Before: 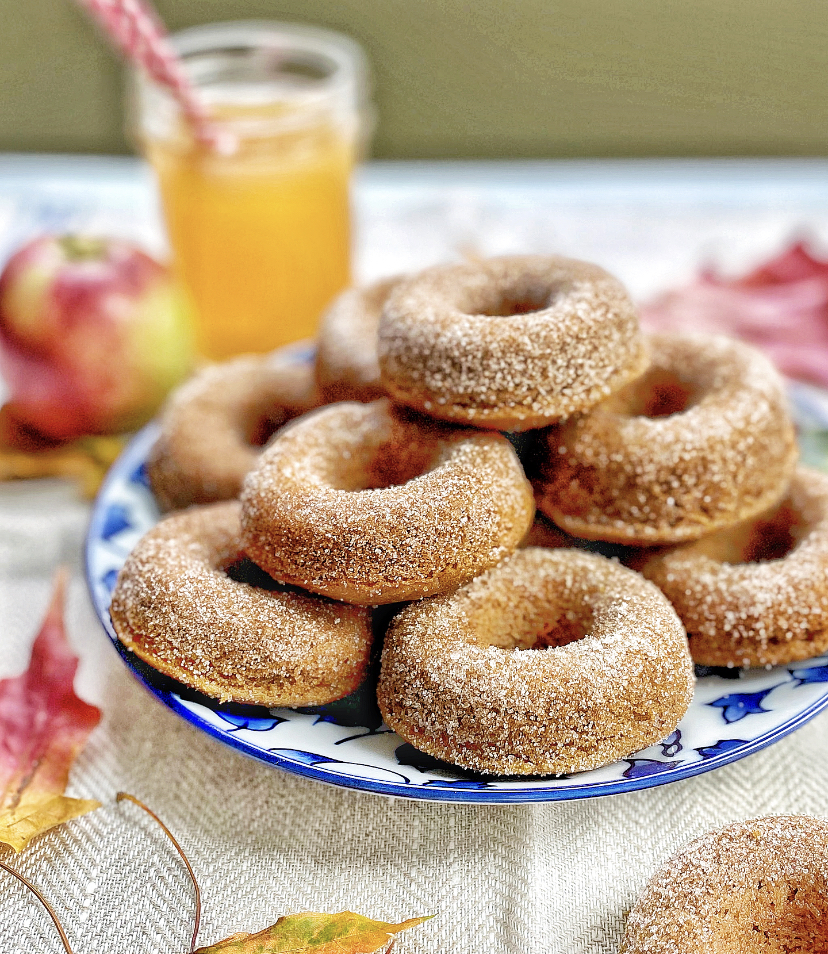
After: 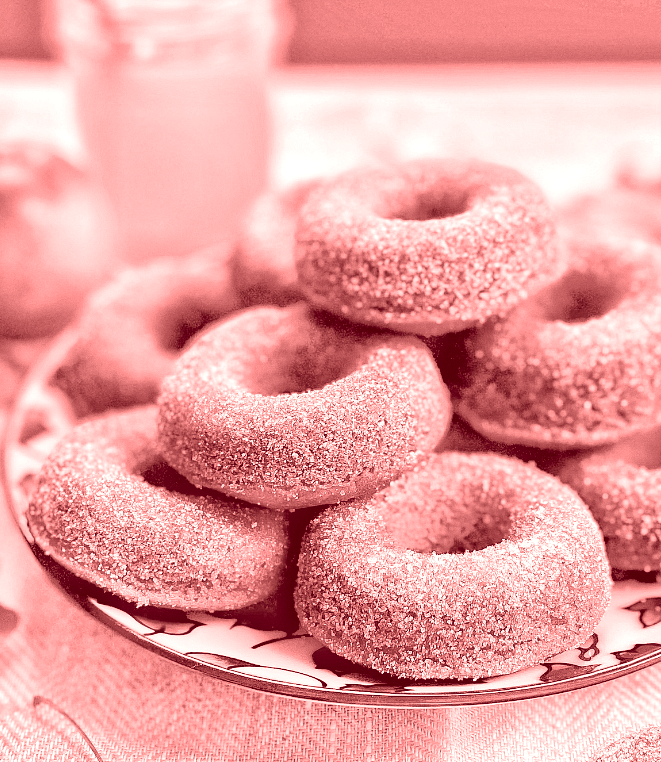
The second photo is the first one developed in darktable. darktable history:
colorize: saturation 60%, source mix 100%
exposure: exposure -0.072 EV, compensate highlight preservation false
crop and rotate: left 10.071%, top 10.071%, right 10.02%, bottom 10.02%
grain: coarseness 0.09 ISO, strength 10%
